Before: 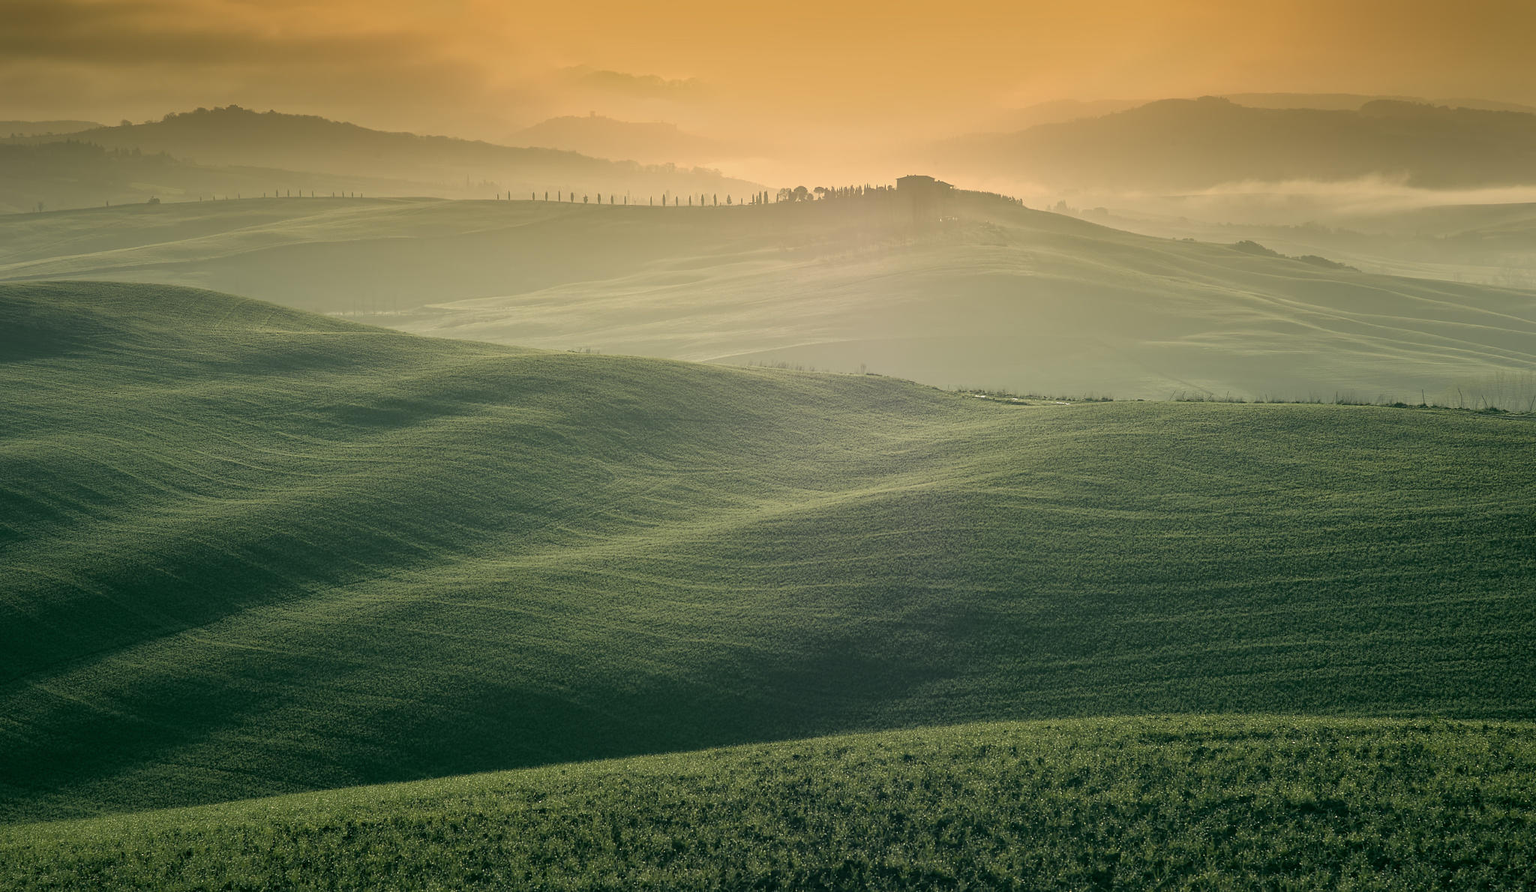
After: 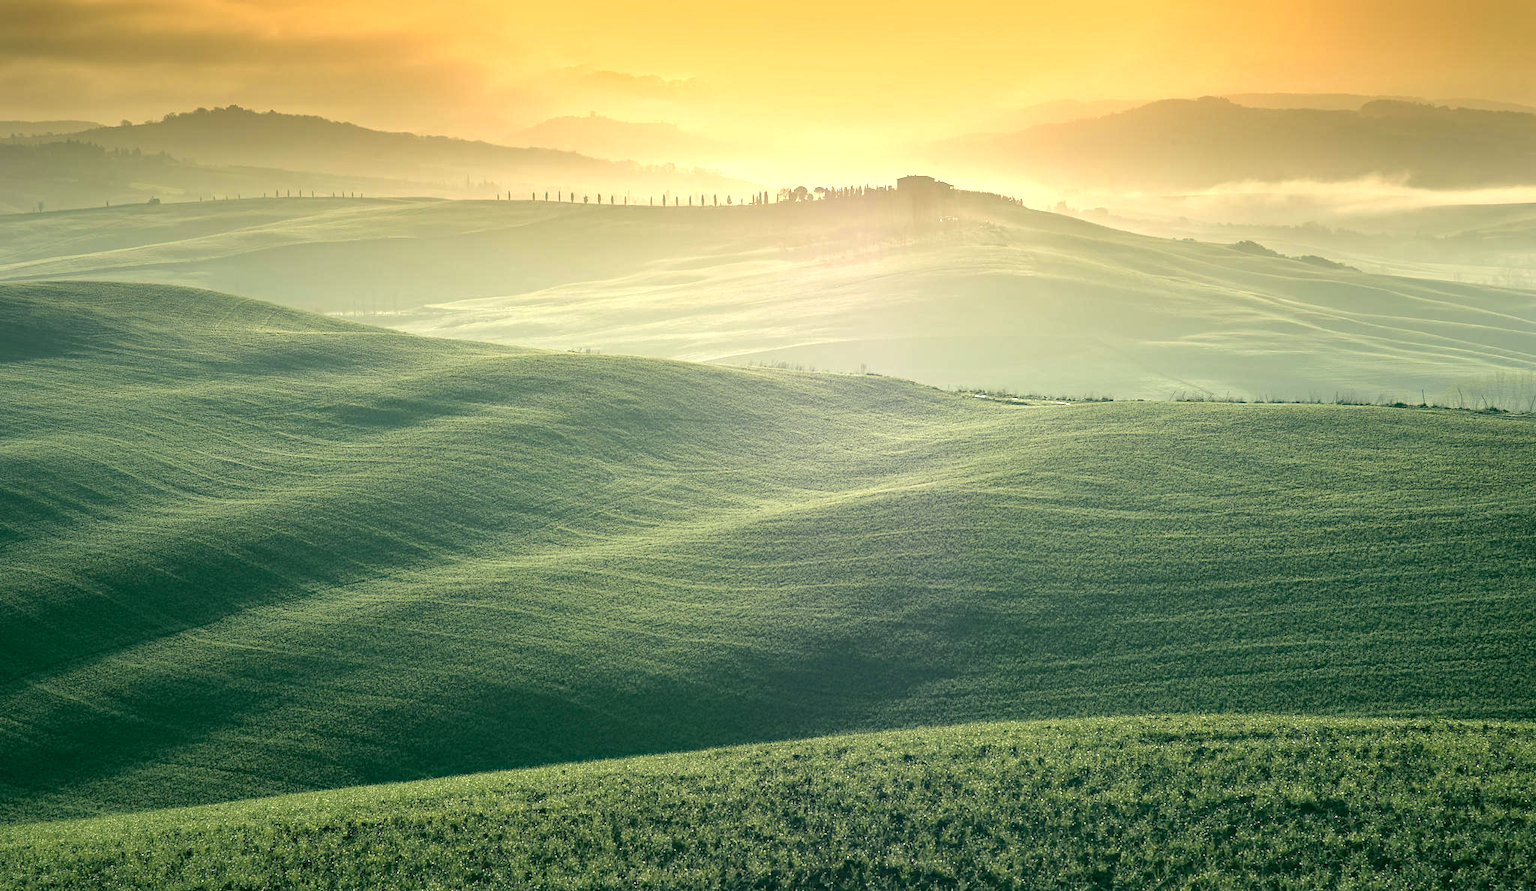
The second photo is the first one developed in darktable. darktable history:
tone equalizer: edges refinement/feathering 500, mask exposure compensation -1.57 EV, preserve details no
exposure: exposure 1.062 EV, compensate highlight preservation false
haze removal: adaptive false
